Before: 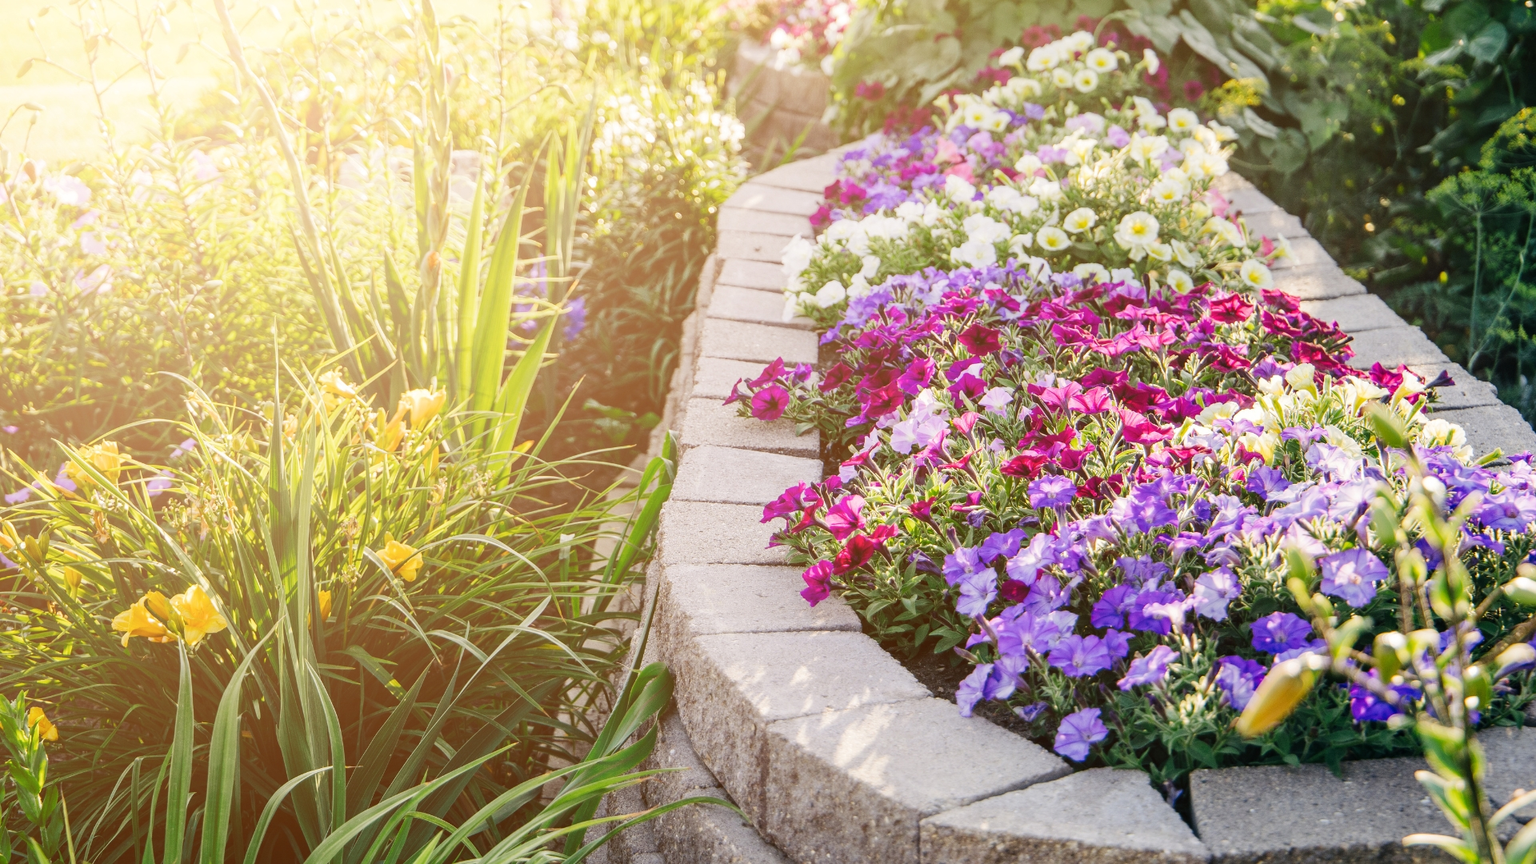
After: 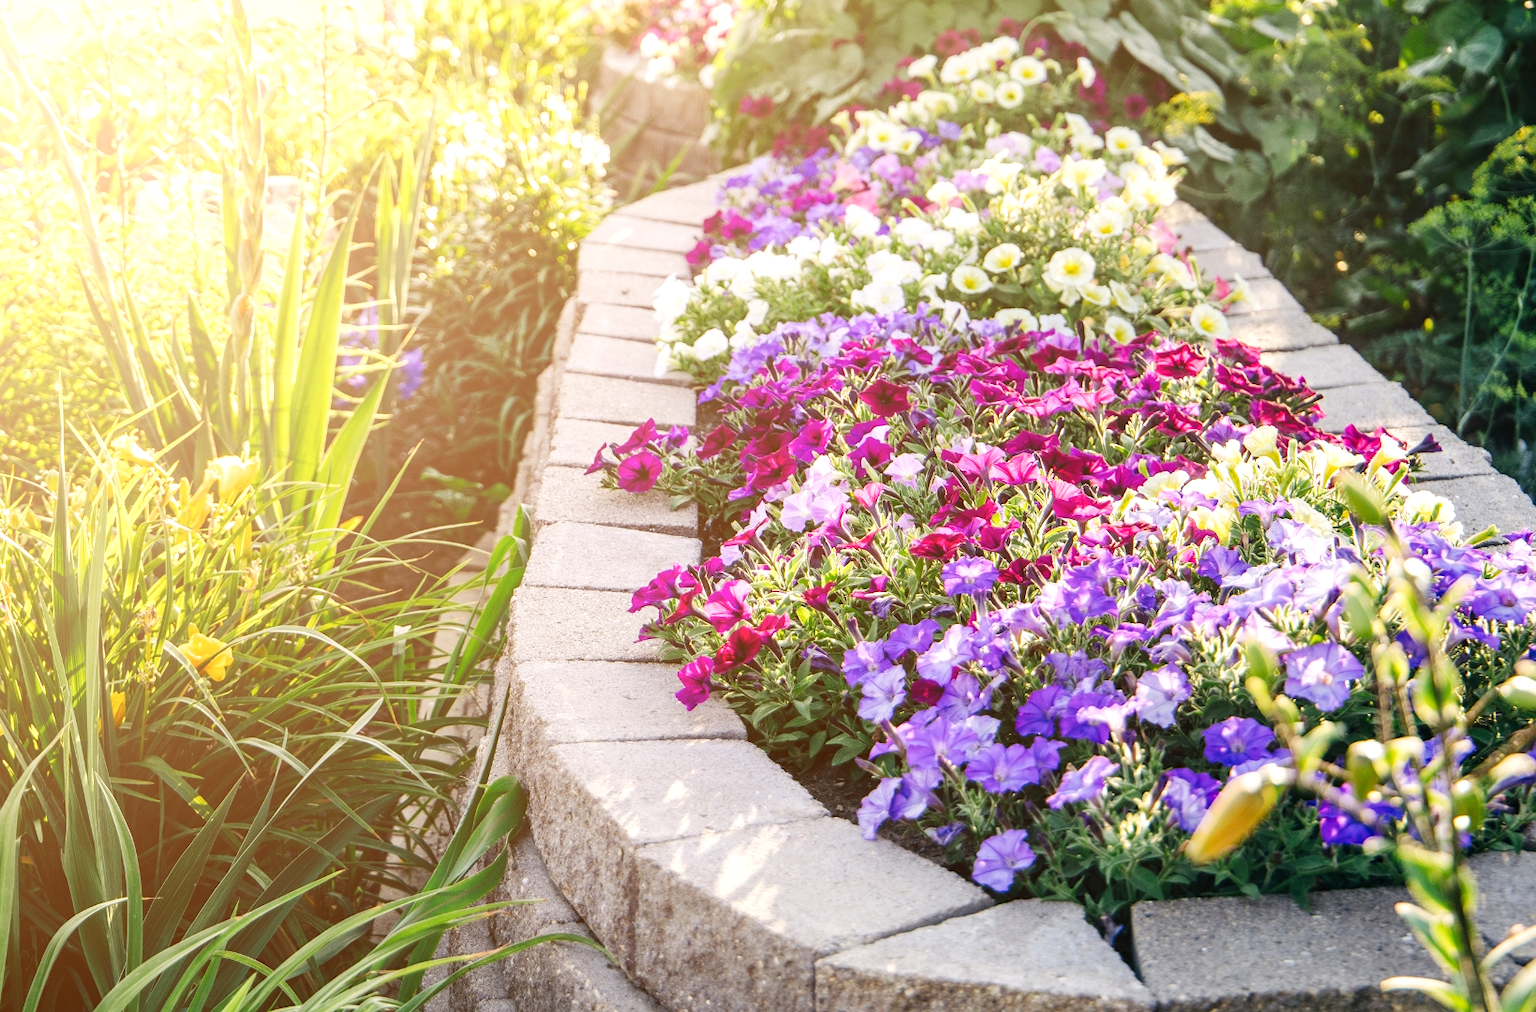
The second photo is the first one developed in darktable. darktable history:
crop and rotate: left 14.623%
exposure: exposure 0.295 EV, compensate highlight preservation false
